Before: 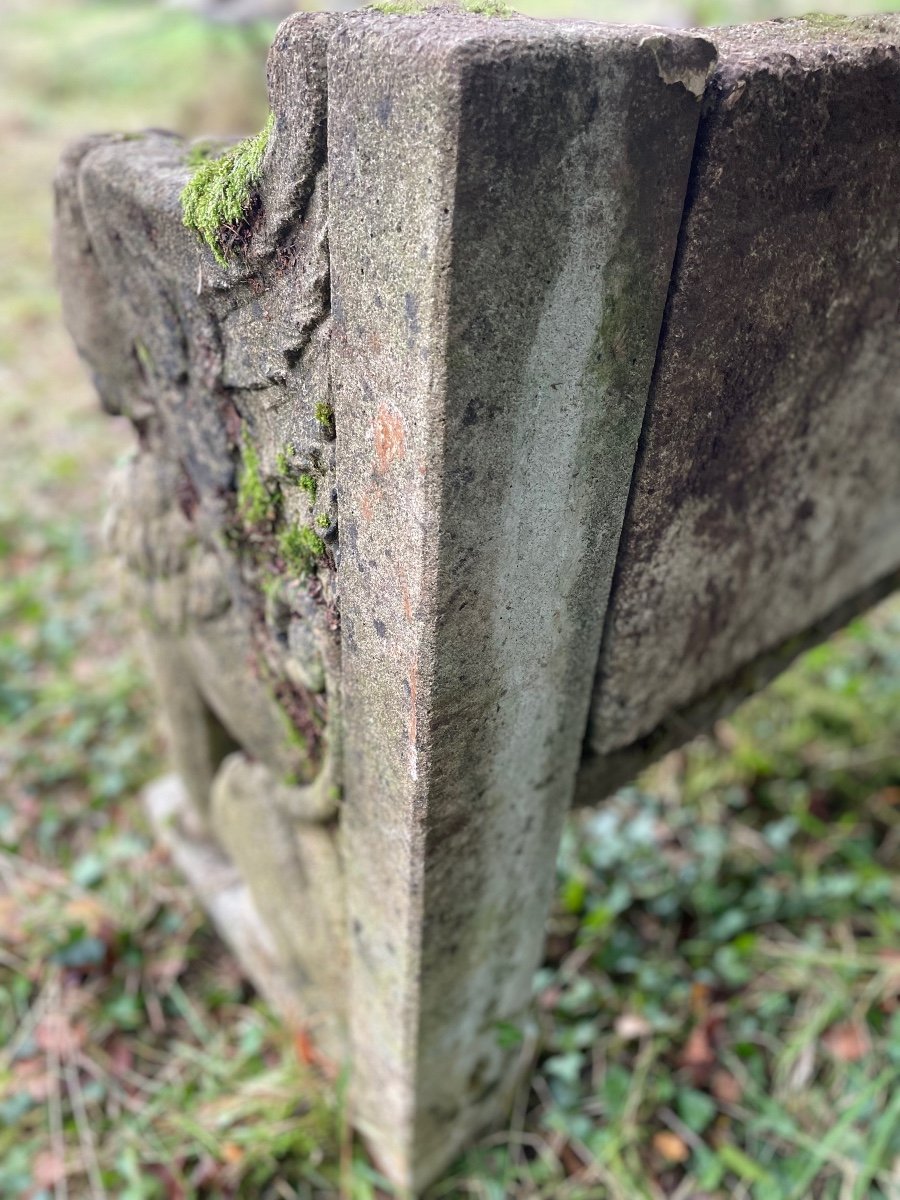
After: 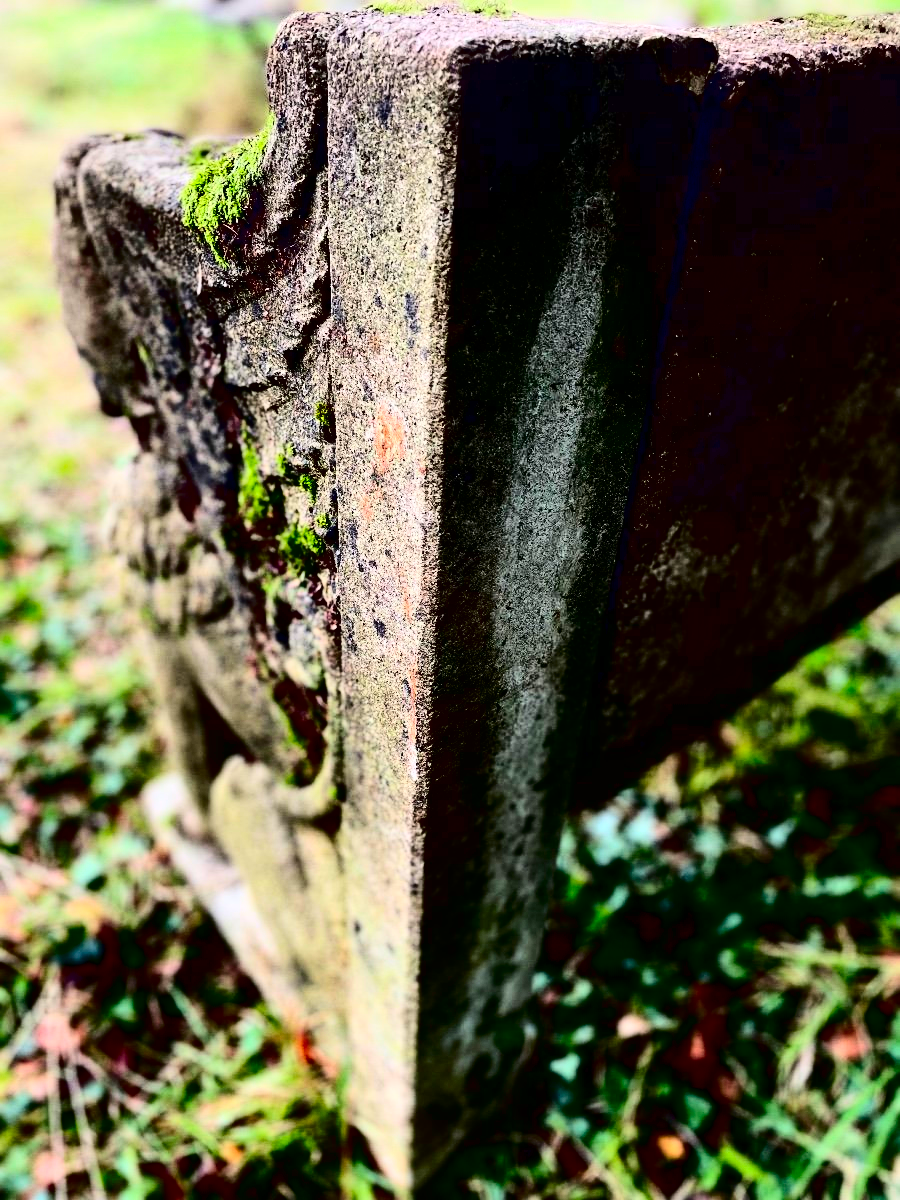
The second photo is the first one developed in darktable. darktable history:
contrast brightness saturation: contrast 0.768, brightness -0.982, saturation 0.993
